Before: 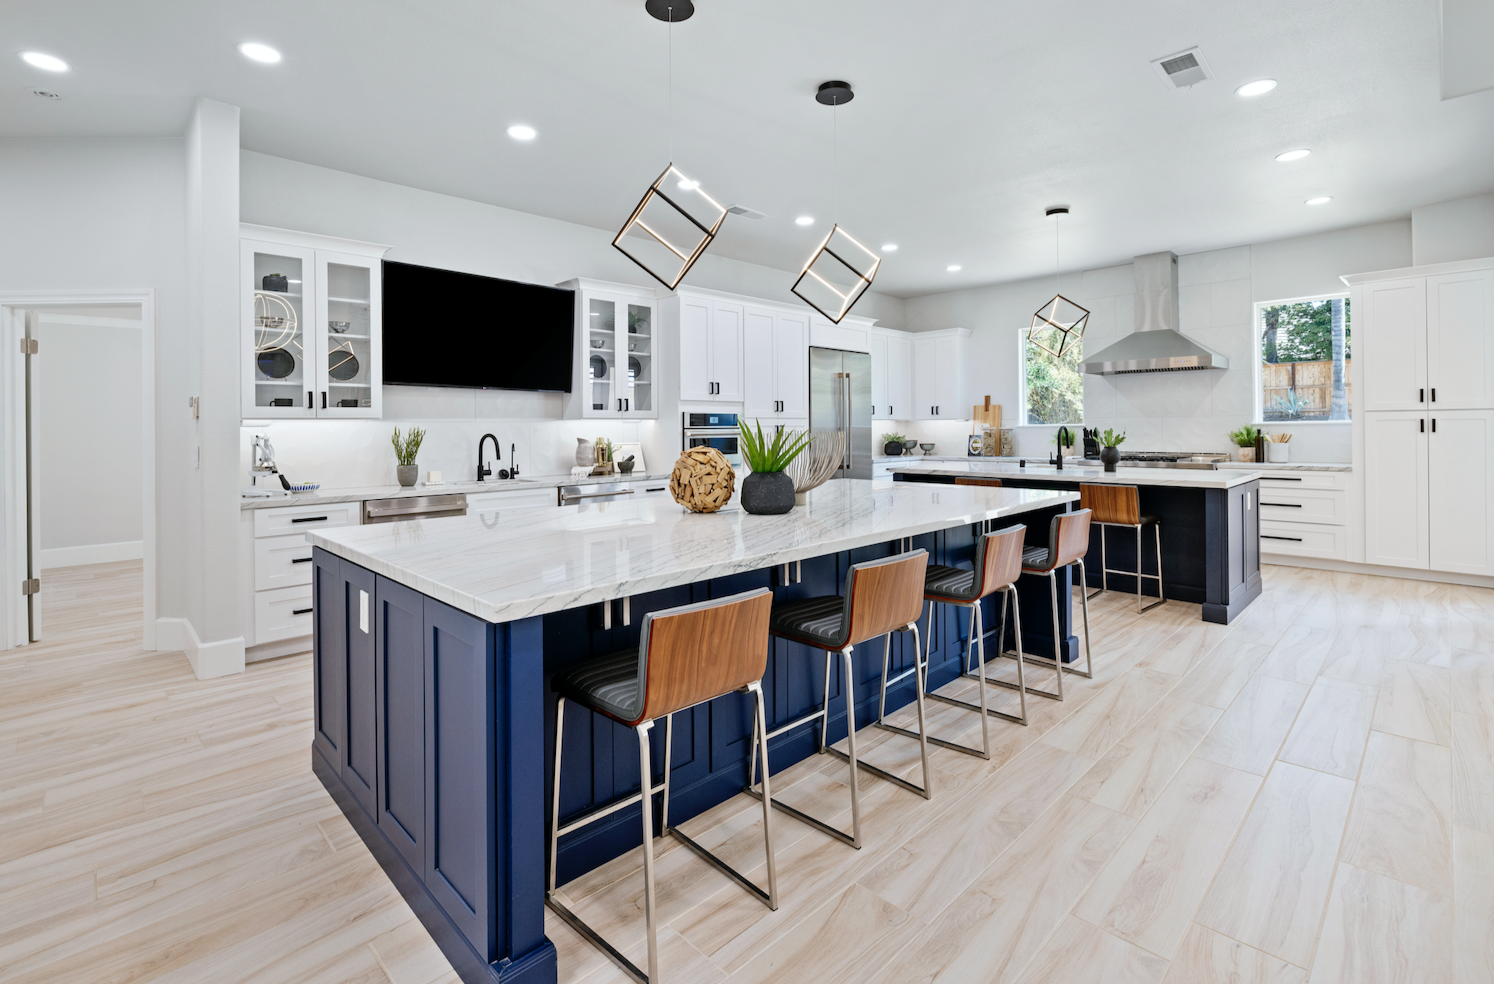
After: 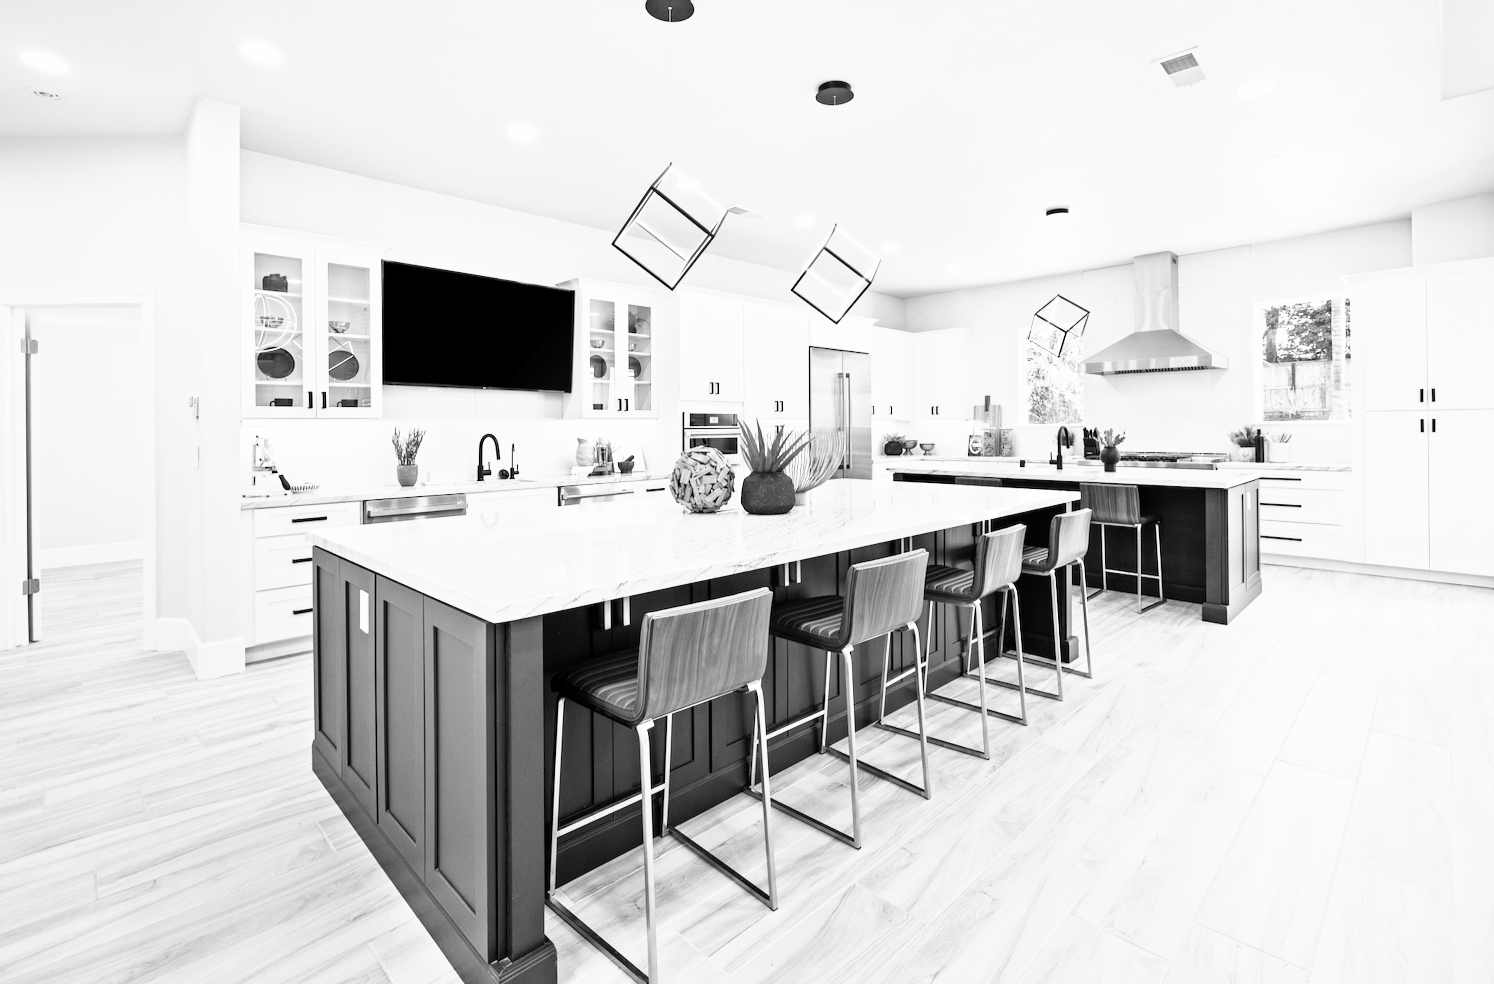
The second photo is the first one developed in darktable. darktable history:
contrast brightness saturation: contrast 0.06, brightness -0.01, saturation -0.23
color calibration: output gray [0.21, 0.42, 0.37, 0], gray › normalize channels true, illuminant same as pipeline (D50), adaptation XYZ, x 0.346, y 0.359, gamut compression 0
base curve: curves: ch0 [(0, 0) (0.495, 0.917) (1, 1)], preserve colors none
